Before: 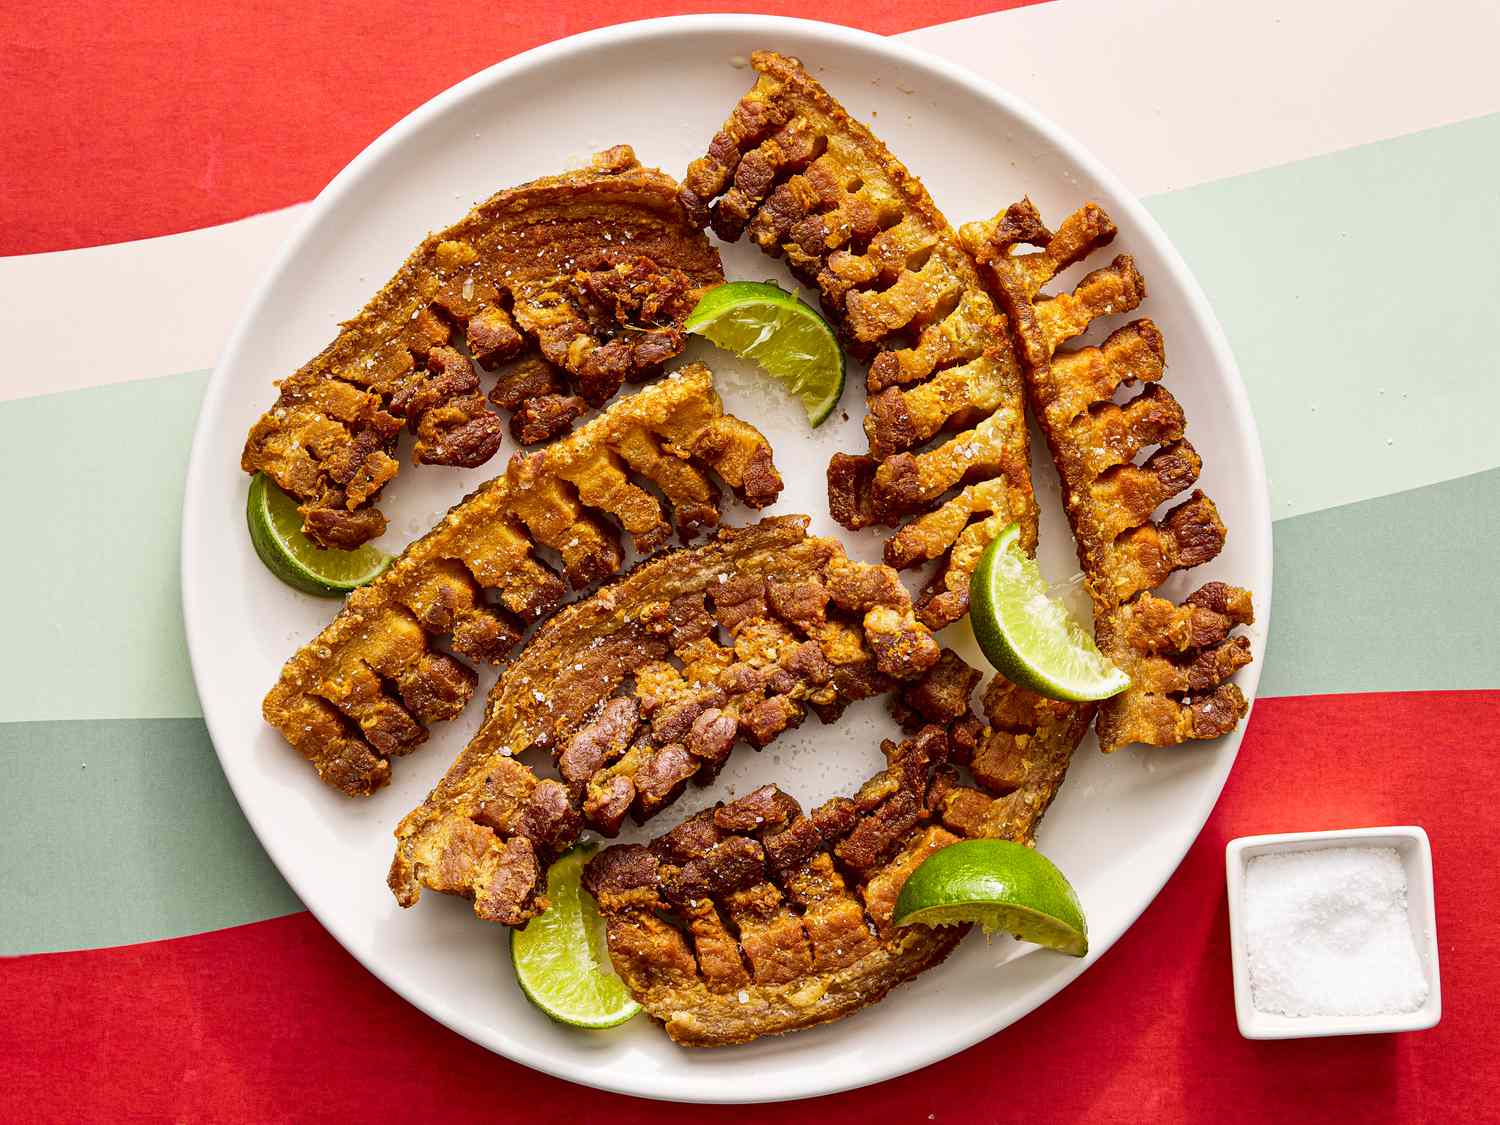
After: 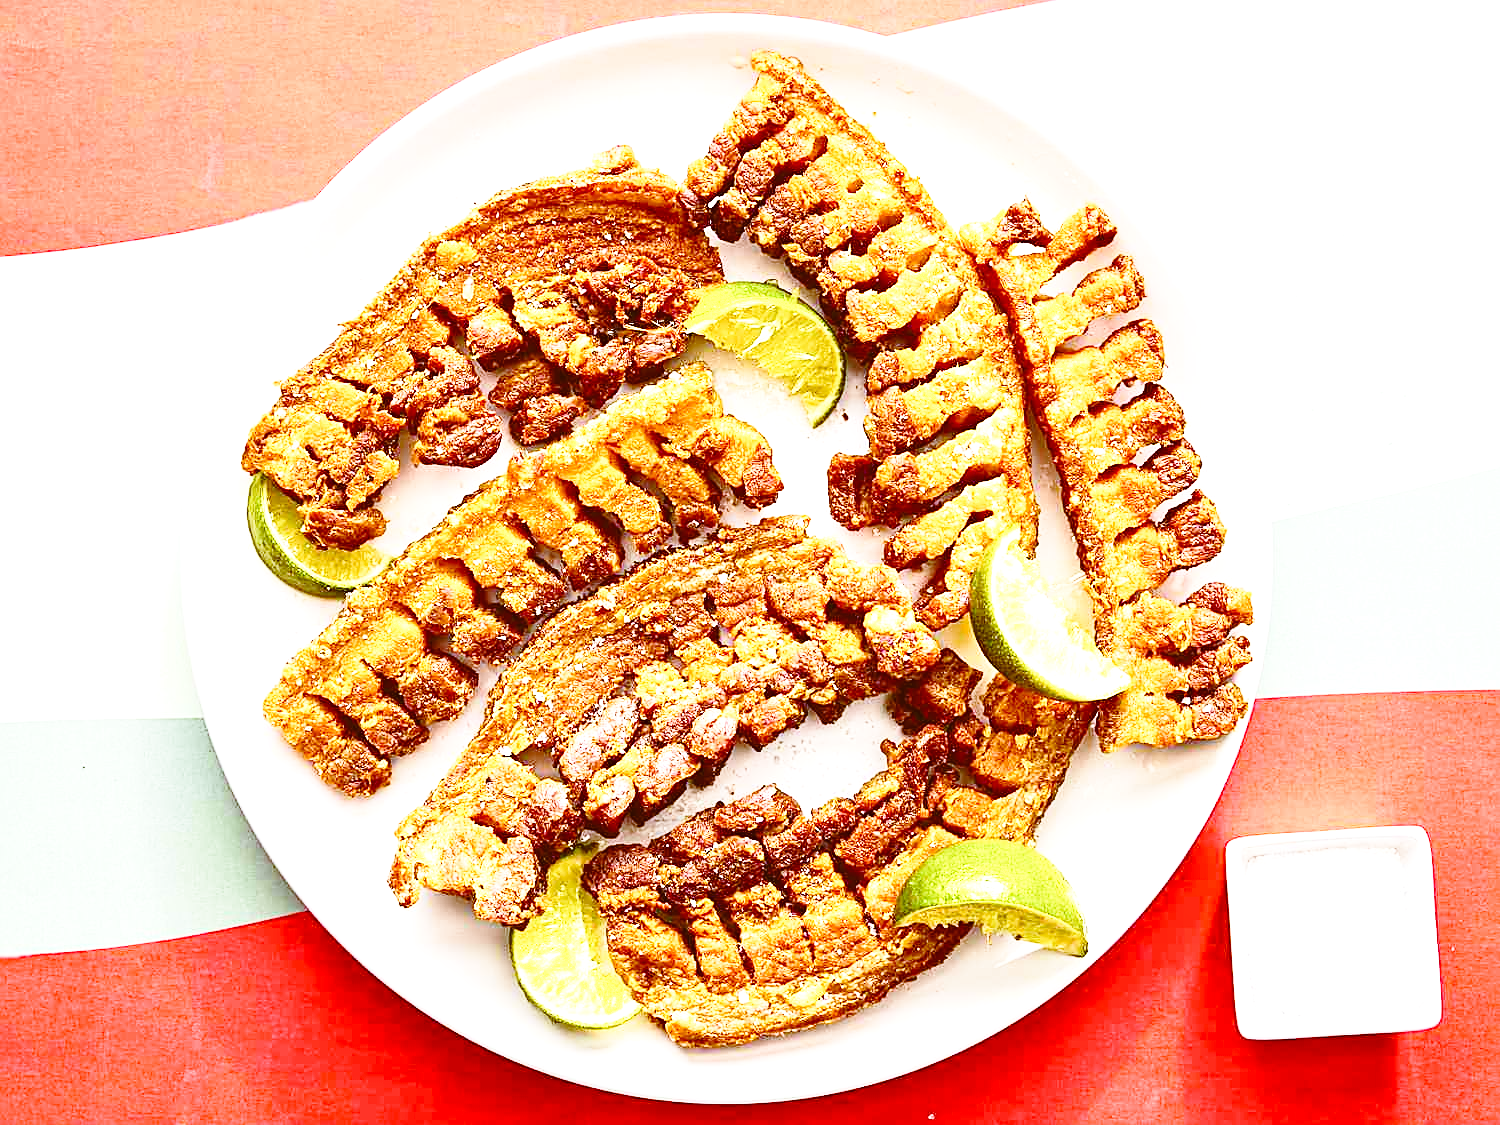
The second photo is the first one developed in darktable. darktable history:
sharpen: on, module defaults
base curve: curves: ch0 [(0, 0) (0.028, 0.03) (0.121, 0.232) (0.46, 0.748) (0.859, 0.968) (1, 1)], preserve colors none
shadows and highlights: shadows 0, highlights 40
color balance: lift [1, 1.015, 1.004, 0.985], gamma [1, 0.958, 0.971, 1.042], gain [1, 0.956, 0.977, 1.044]
exposure: black level correction -0.005, exposure 1 EV, compensate highlight preservation false
